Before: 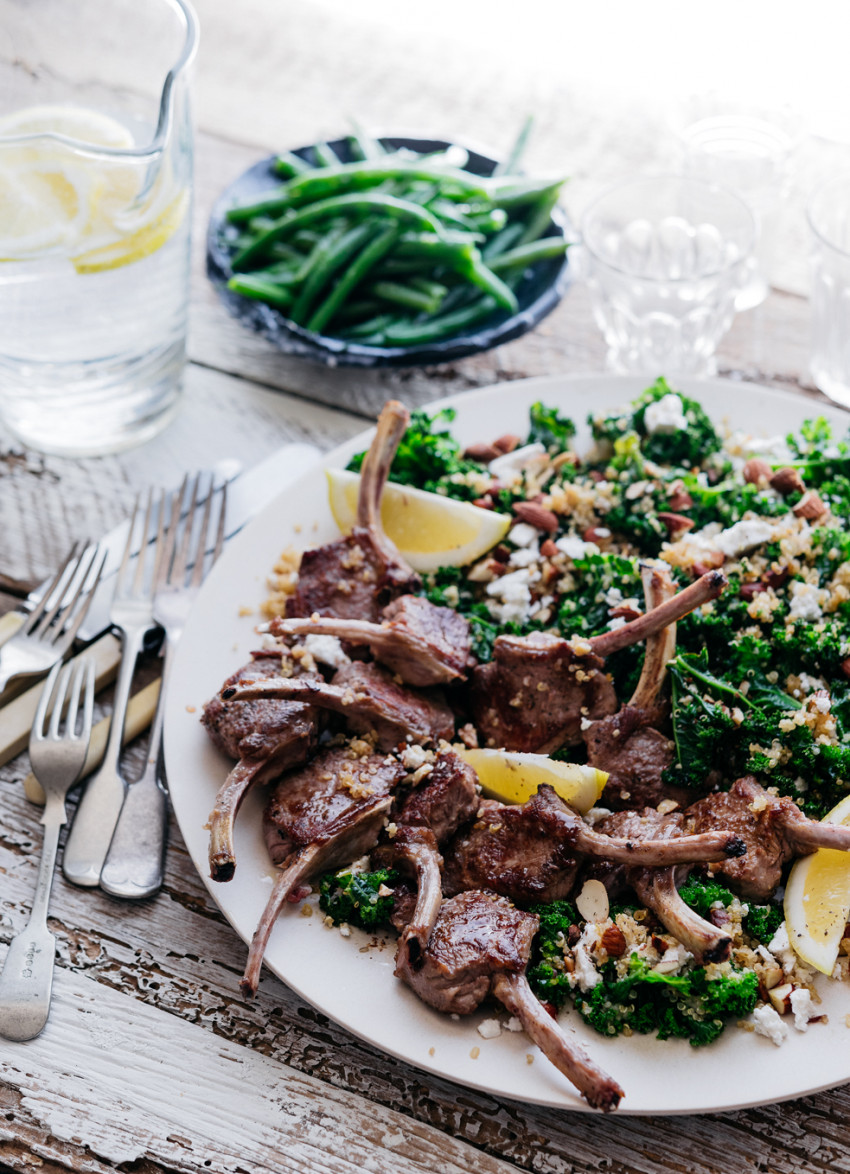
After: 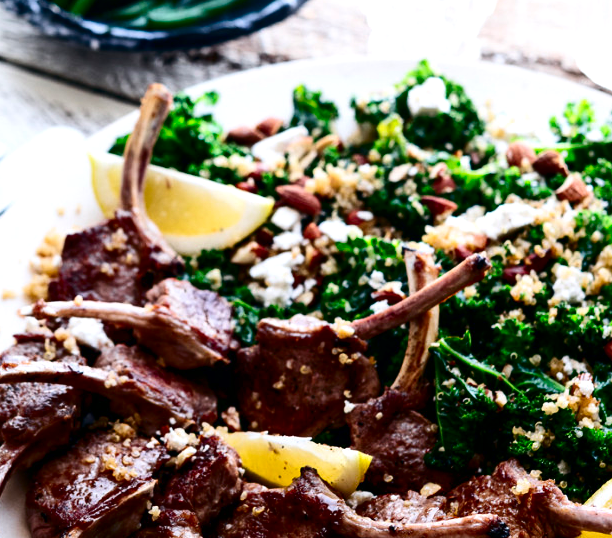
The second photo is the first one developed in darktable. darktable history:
crop and rotate: left 27.938%, top 27.046%, bottom 27.046%
shadows and highlights: shadows 25, highlights -25
white balance: red 1, blue 1
contrast brightness saturation: contrast 0.24, brightness -0.24, saturation 0.14
exposure: exposure 0.564 EV, compensate highlight preservation false
